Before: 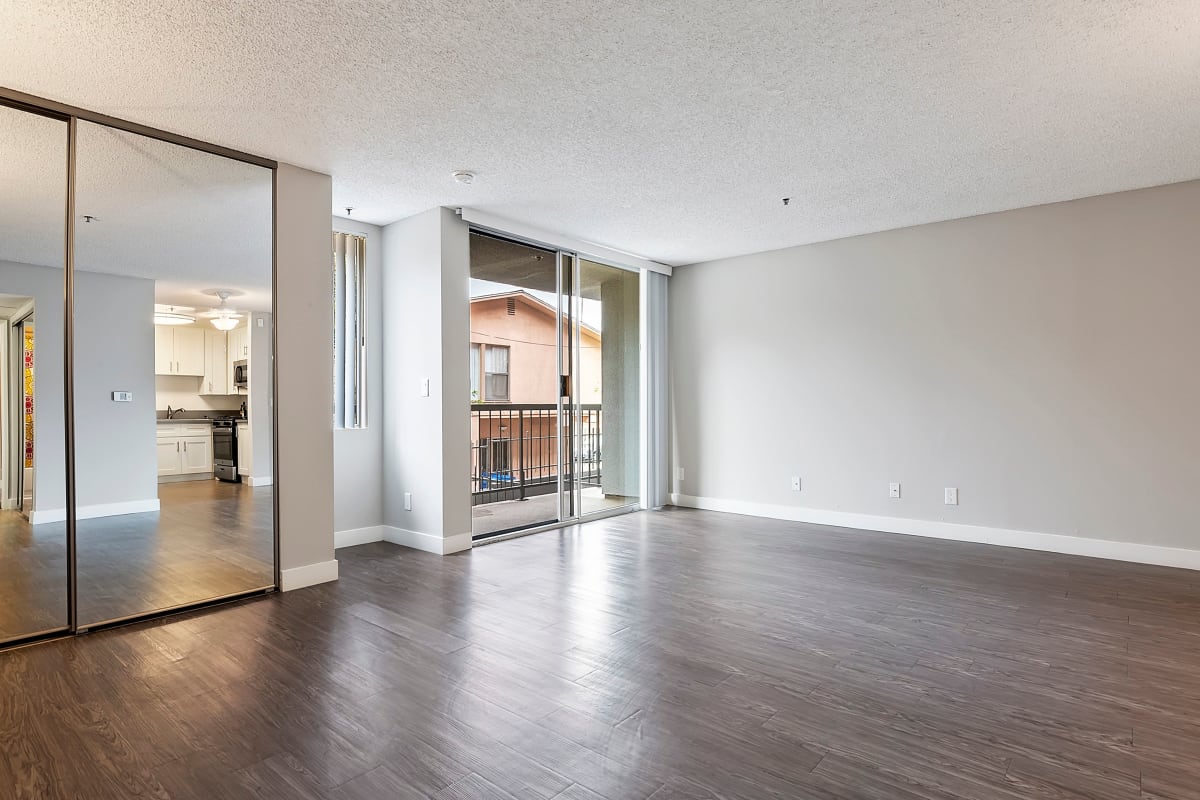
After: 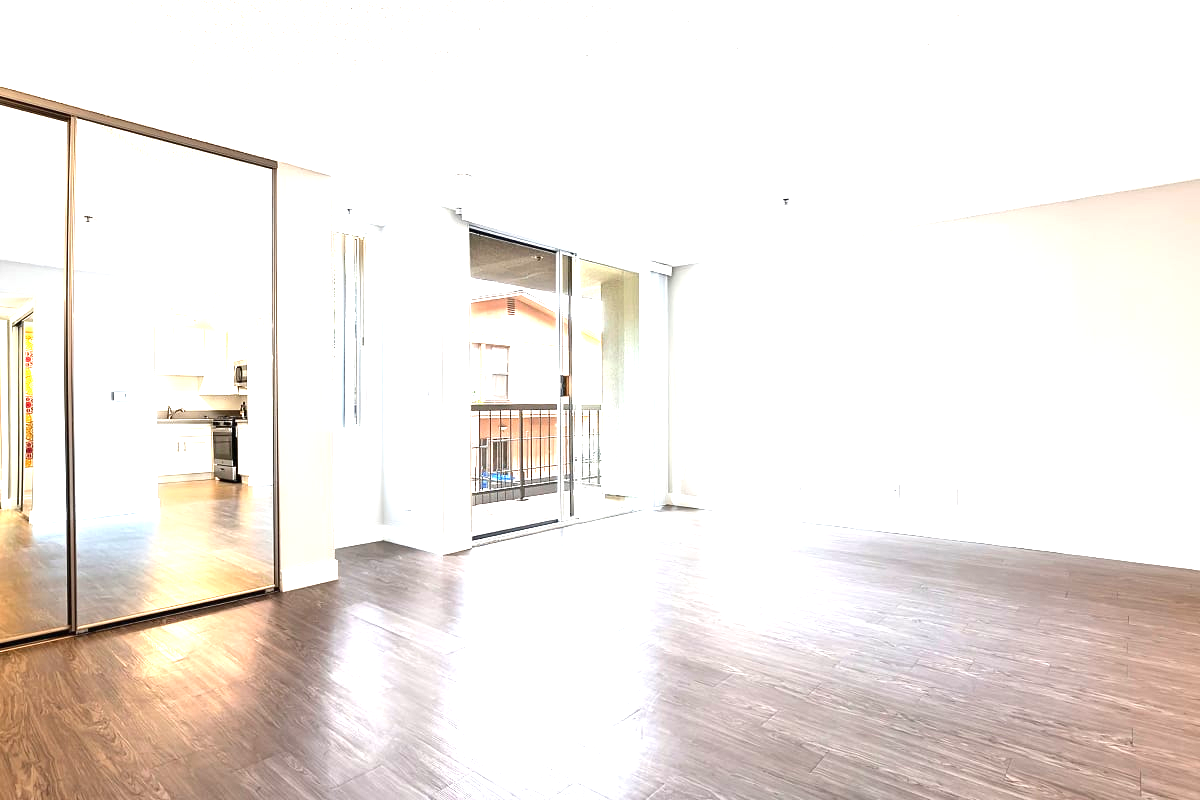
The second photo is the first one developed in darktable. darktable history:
exposure: black level correction 0, exposure 1.702 EV, compensate highlight preservation false
